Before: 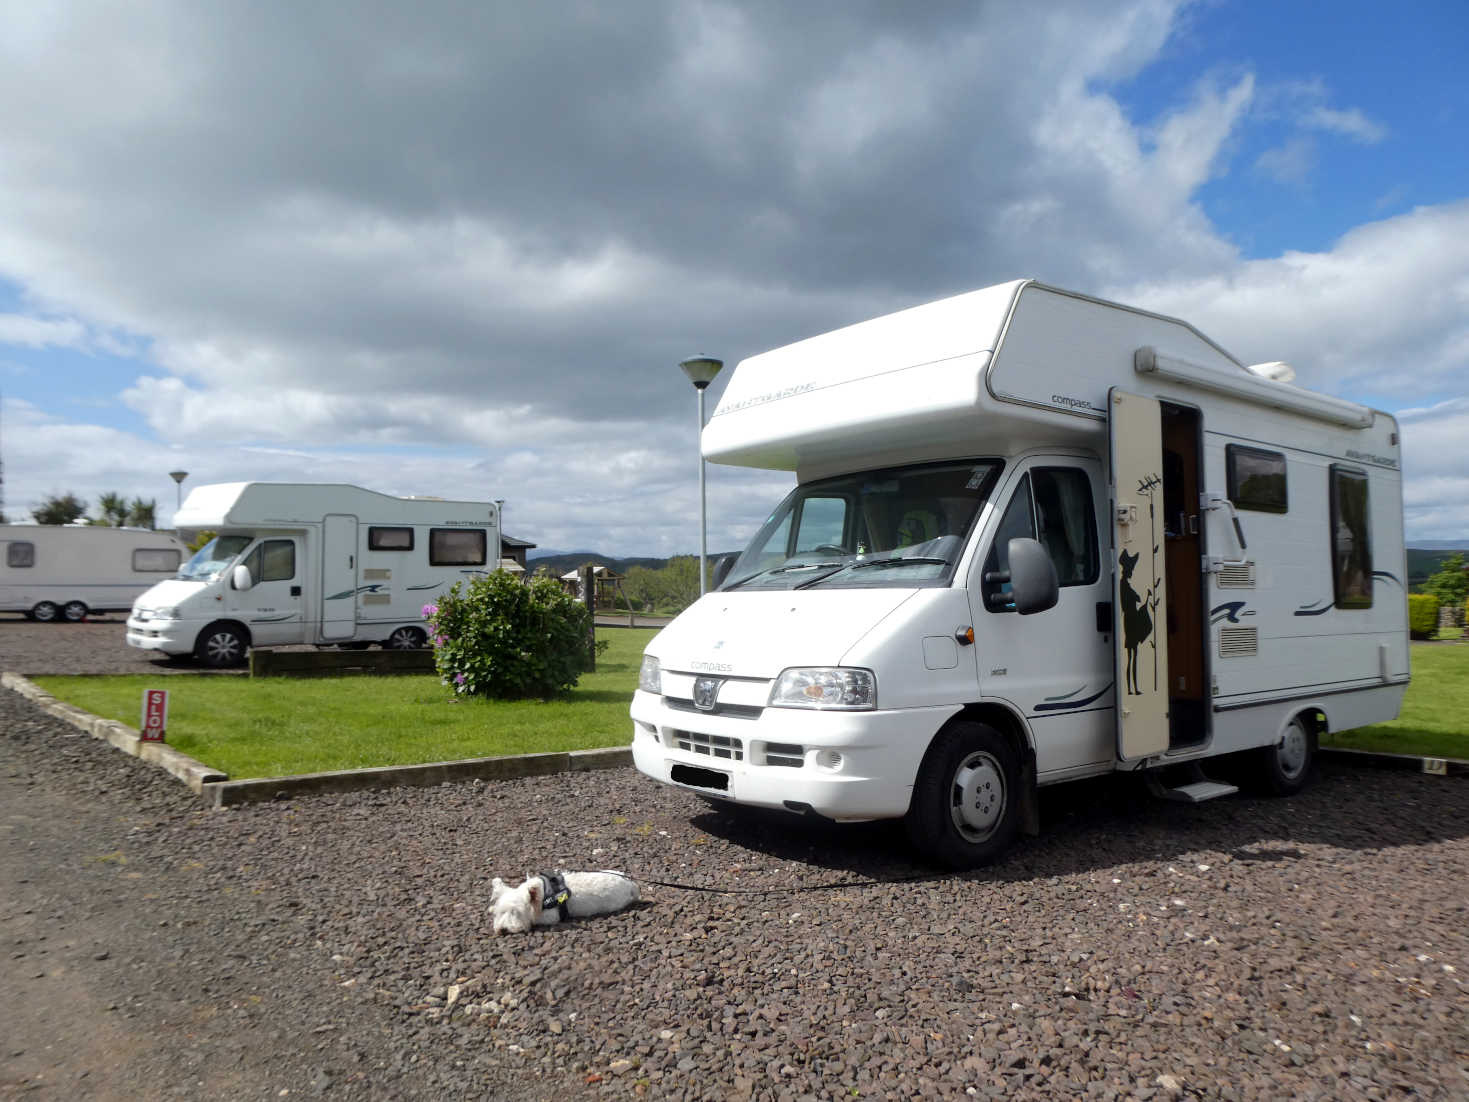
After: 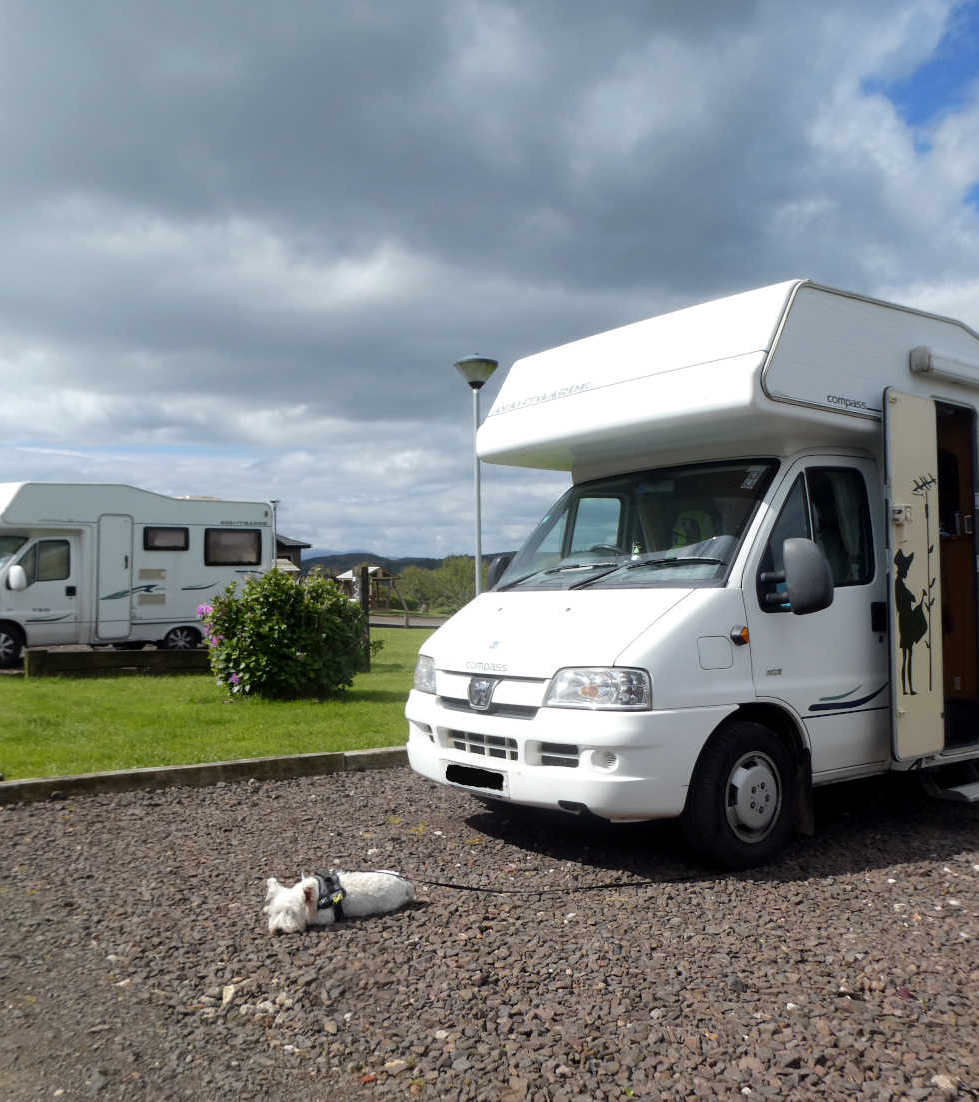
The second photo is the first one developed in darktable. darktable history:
crop: left 15.364%, right 17.928%
